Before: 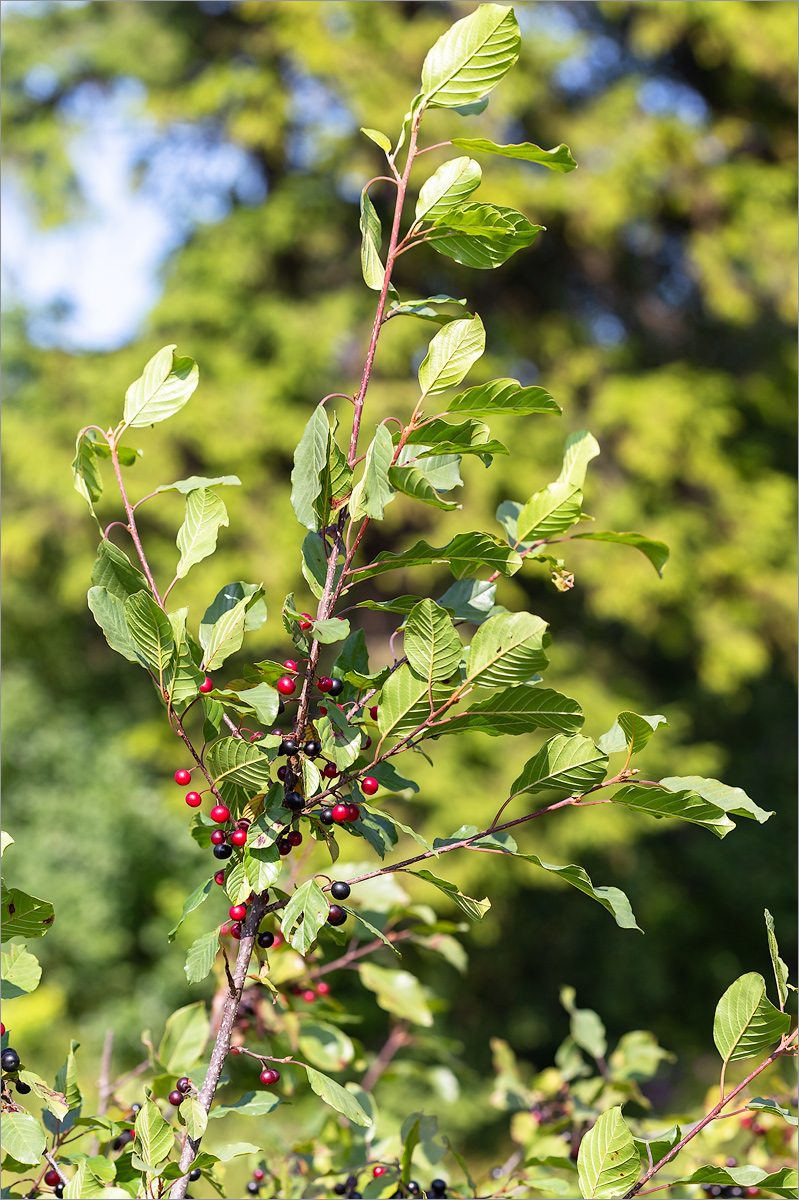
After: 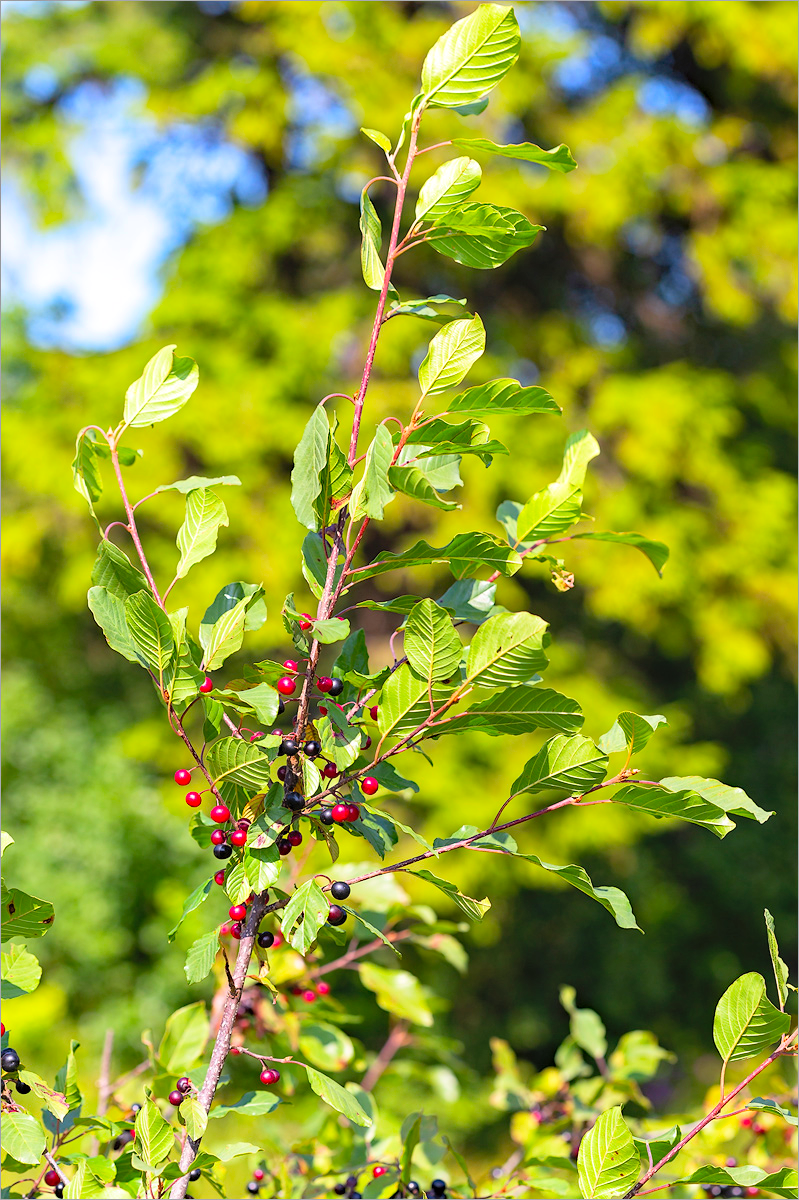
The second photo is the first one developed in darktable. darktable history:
haze removal: strength 0.299, distance 0.255, compatibility mode true, adaptive false
contrast brightness saturation: contrast 0.068, brightness 0.175, saturation 0.416
